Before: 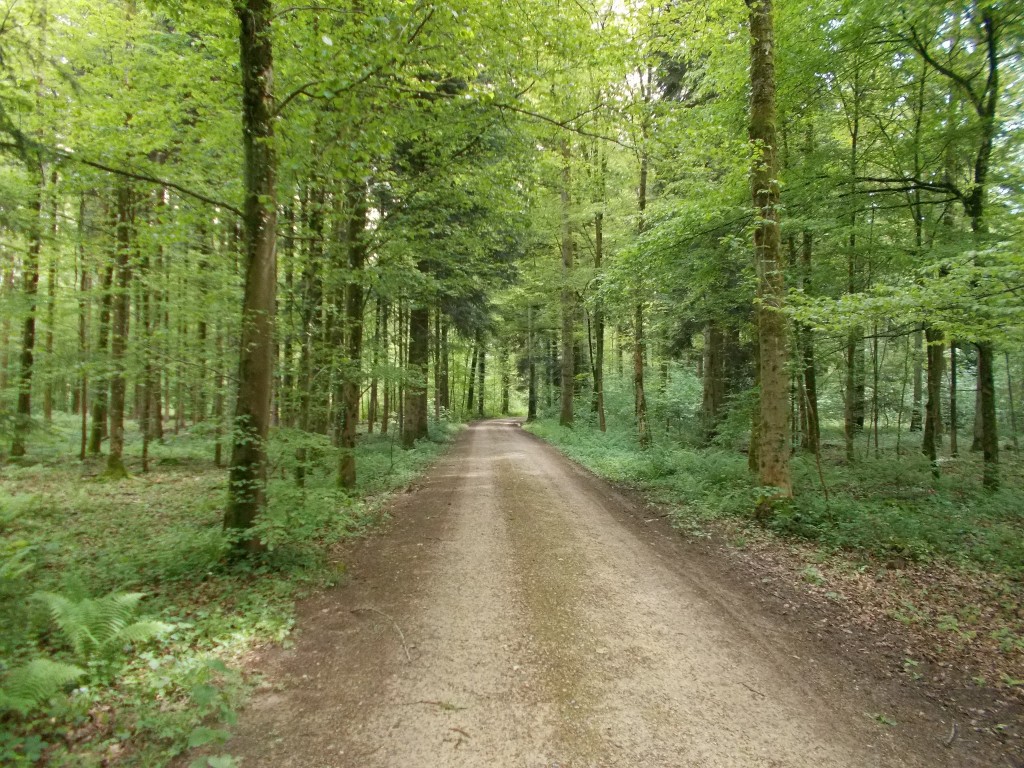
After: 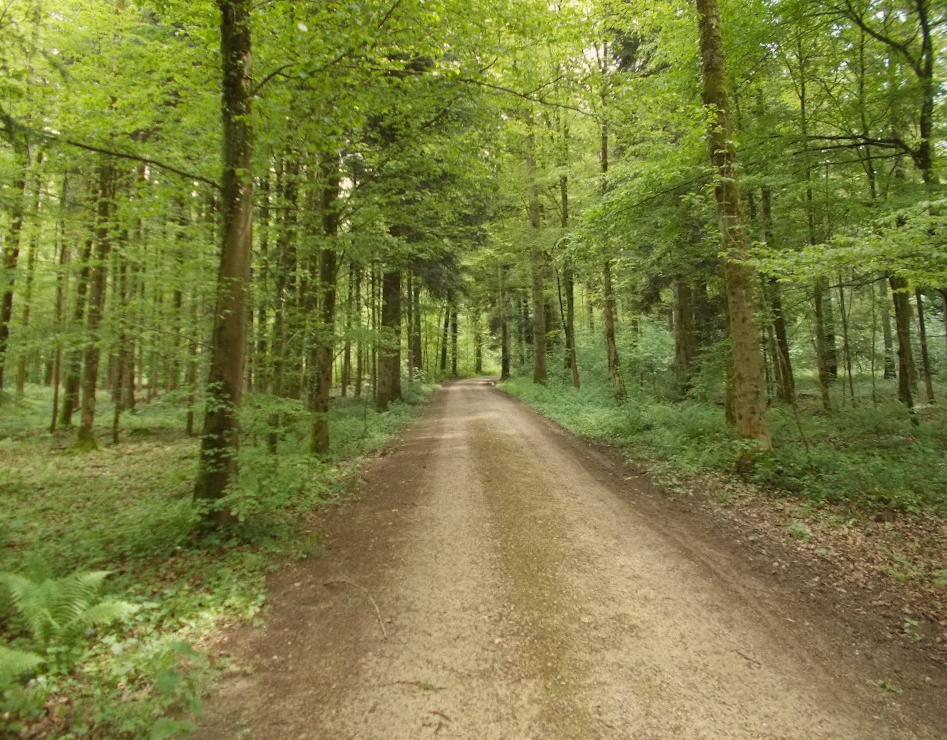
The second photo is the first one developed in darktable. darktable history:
color balance: lift [1.005, 1.002, 0.998, 0.998], gamma [1, 1.021, 1.02, 0.979], gain [0.923, 1.066, 1.056, 0.934]
rotate and perspective: rotation -1.68°, lens shift (vertical) -0.146, crop left 0.049, crop right 0.912, crop top 0.032, crop bottom 0.96
